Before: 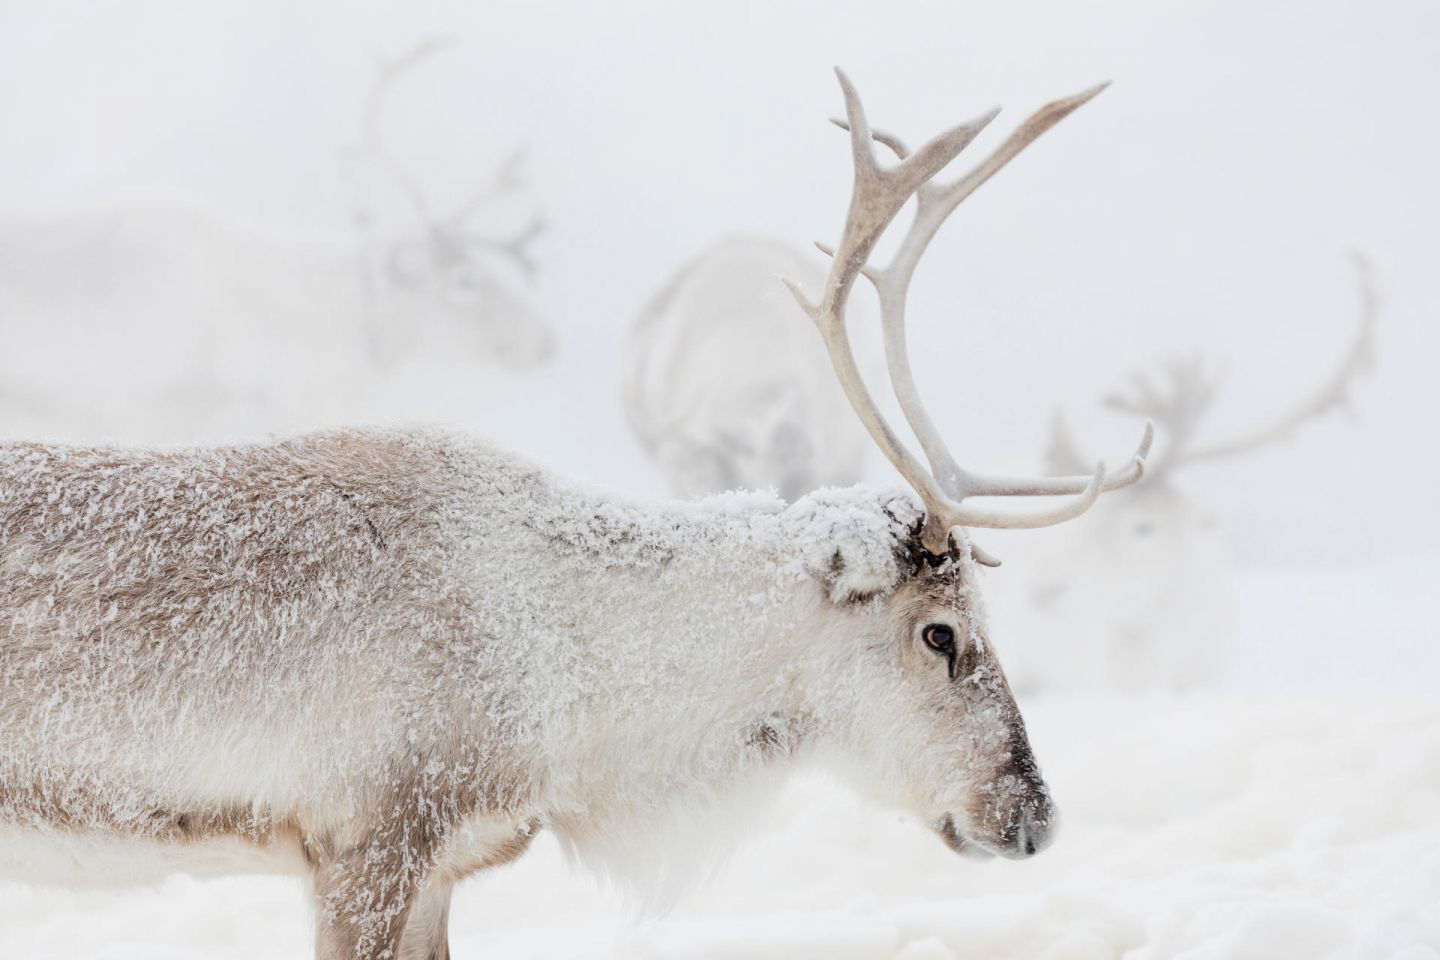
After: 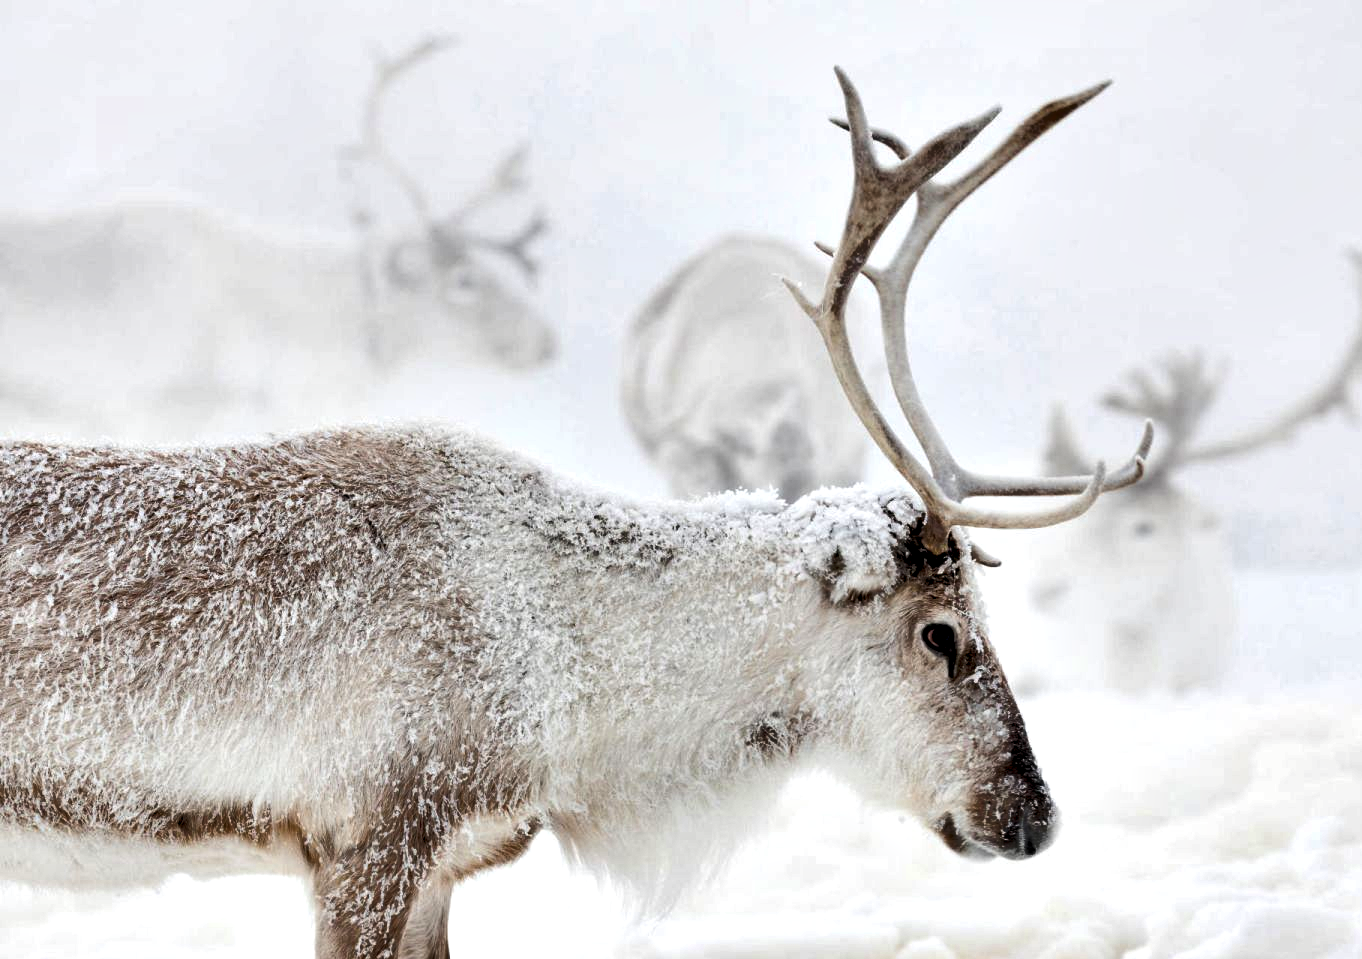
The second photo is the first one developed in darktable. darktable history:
levels: levels [0, 0.474, 0.947]
contrast equalizer: y [[0.6 ×6], [0.55 ×6], [0 ×6], [0 ×6], [0 ×6]]
shadows and highlights: soften with gaussian
crop and rotate: left 0%, right 5.358%
